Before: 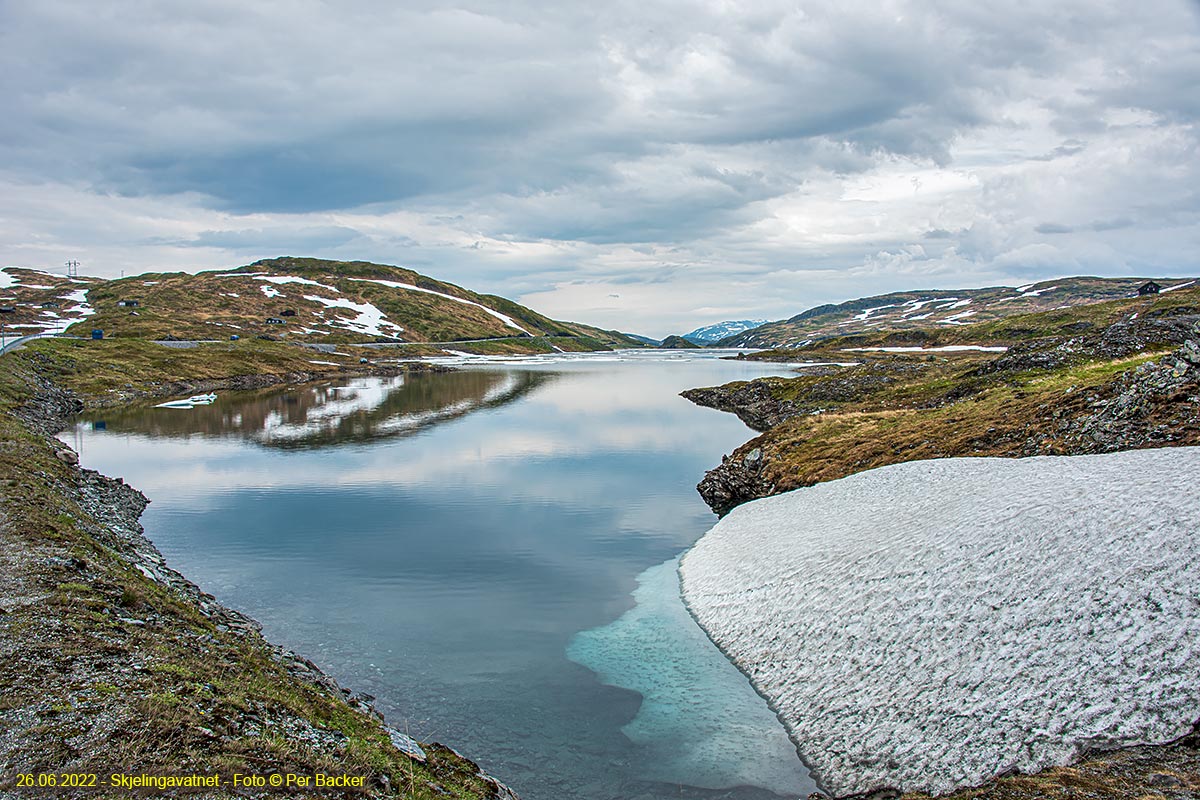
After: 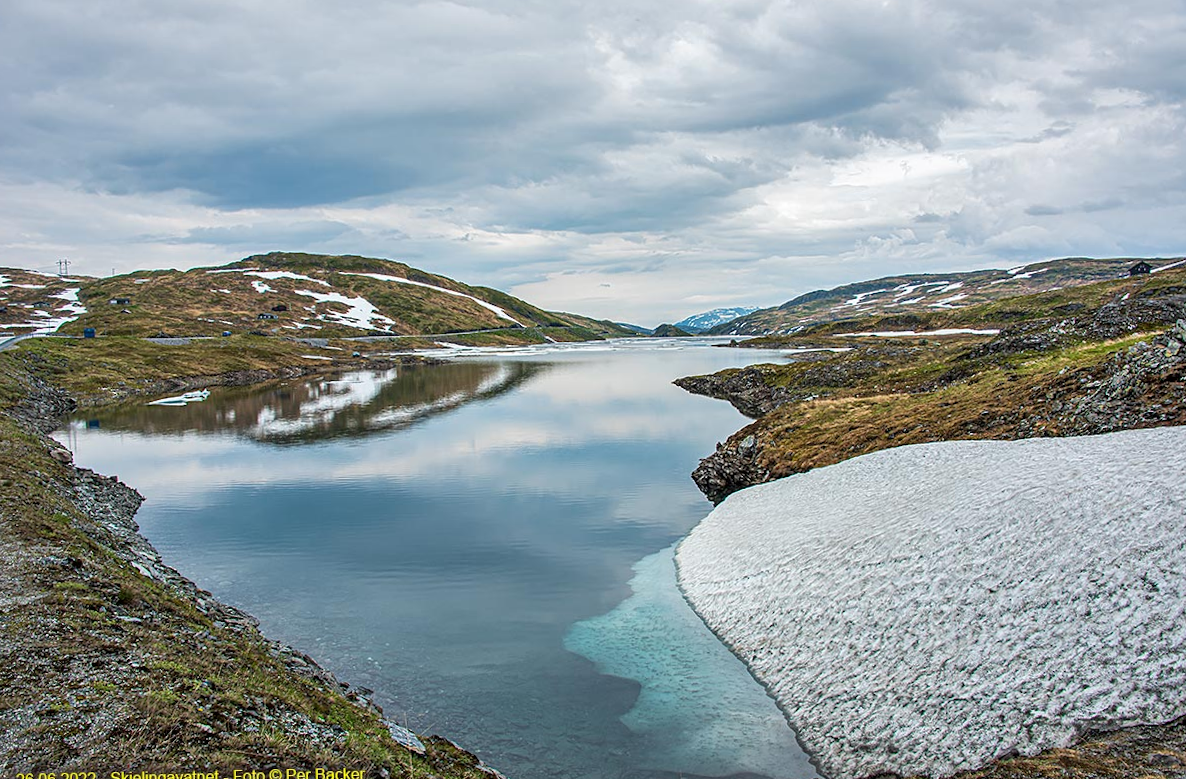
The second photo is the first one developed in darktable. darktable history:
white balance: emerald 1
rotate and perspective: rotation -1°, crop left 0.011, crop right 0.989, crop top 0.025, crop bottom 0.975
